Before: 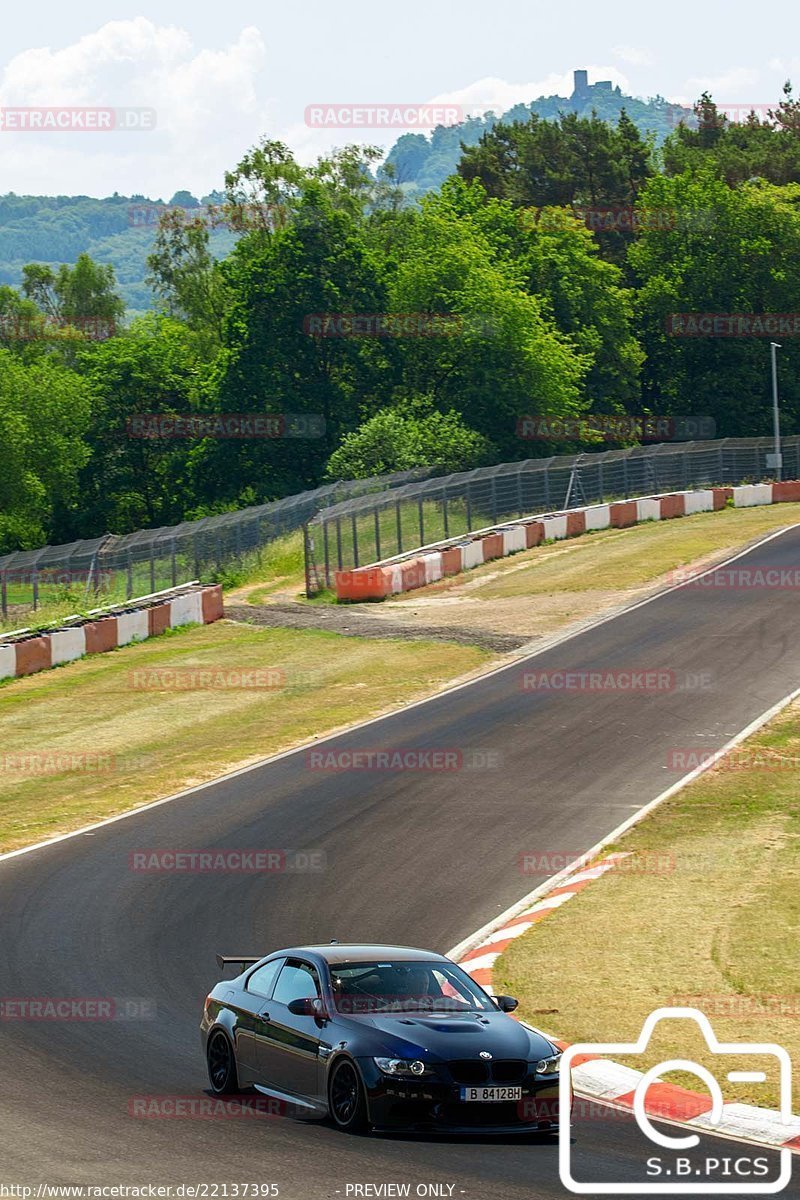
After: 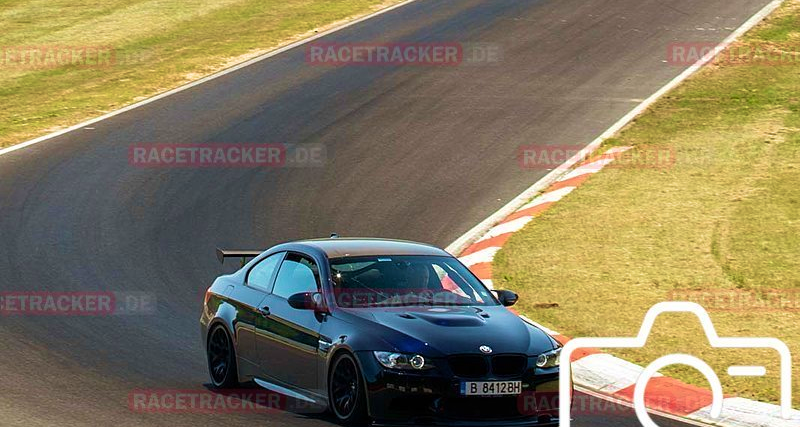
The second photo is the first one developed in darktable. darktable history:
crop and rotate: top 58.865%, bottom 5.521%
levels: mode automatic
velvia: strength 45.27%
